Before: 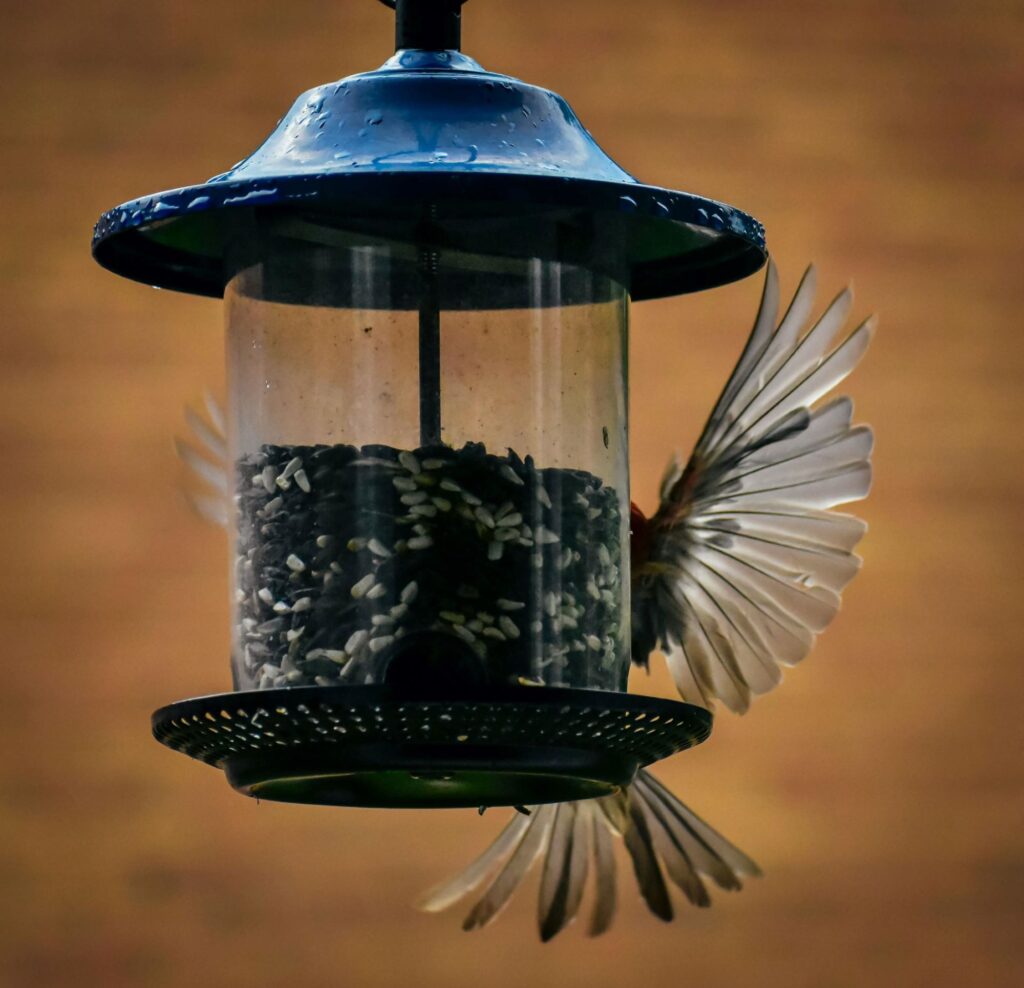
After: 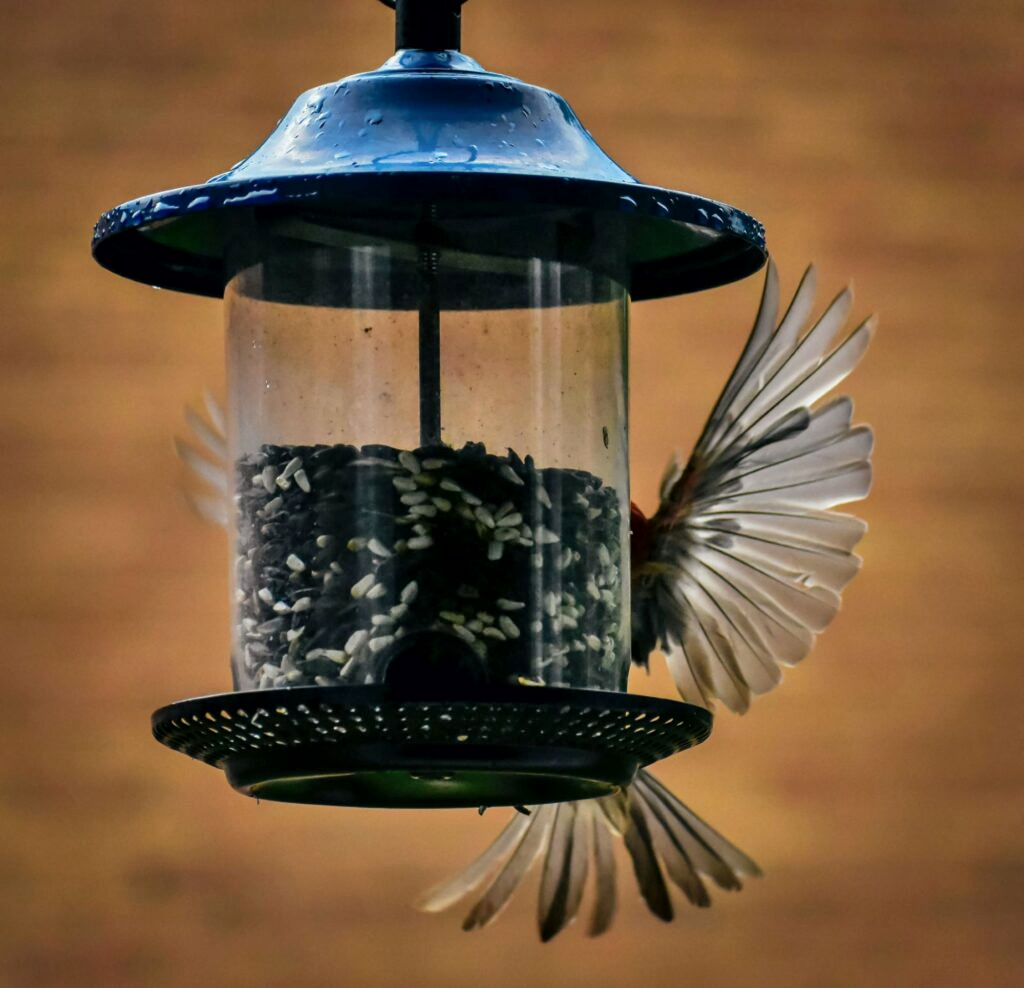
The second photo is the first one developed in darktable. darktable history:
shadows and highlights: soften with gaussian
local contrast: mode bilateral grid, contrast 20, coarseness 50, detail 120%, midtone range 0.2
